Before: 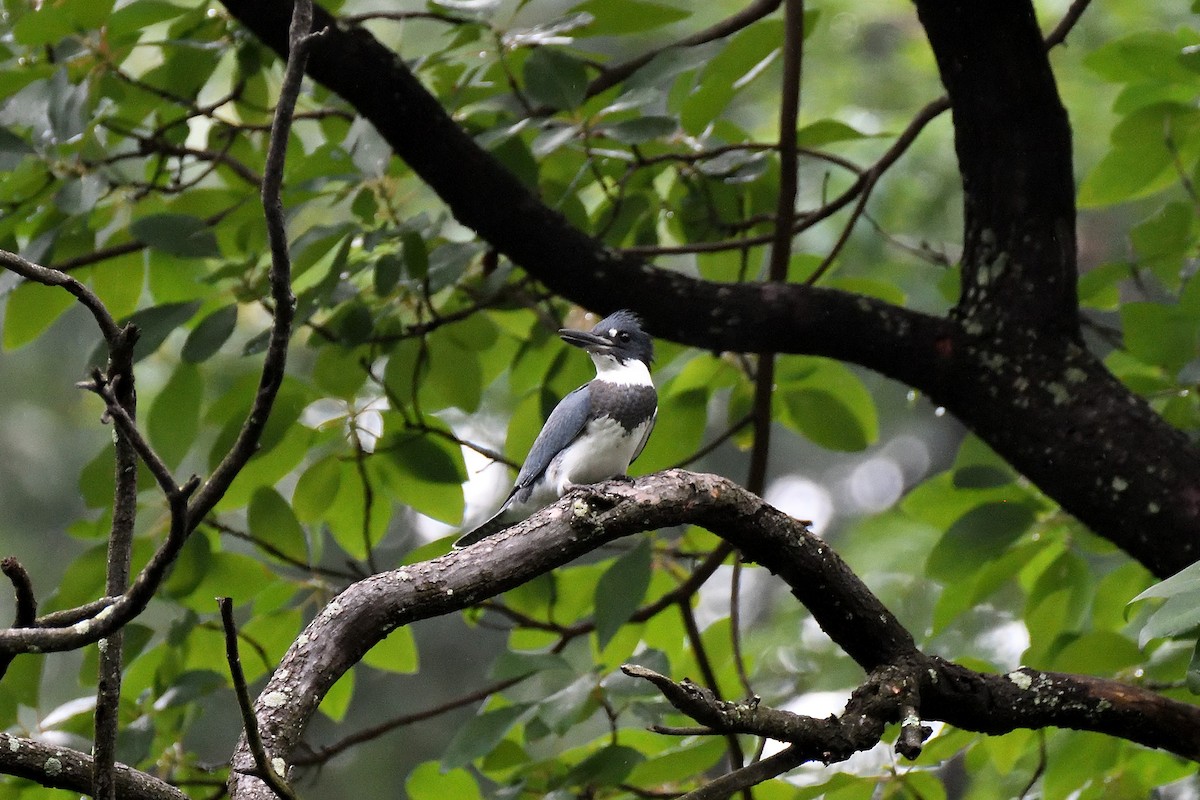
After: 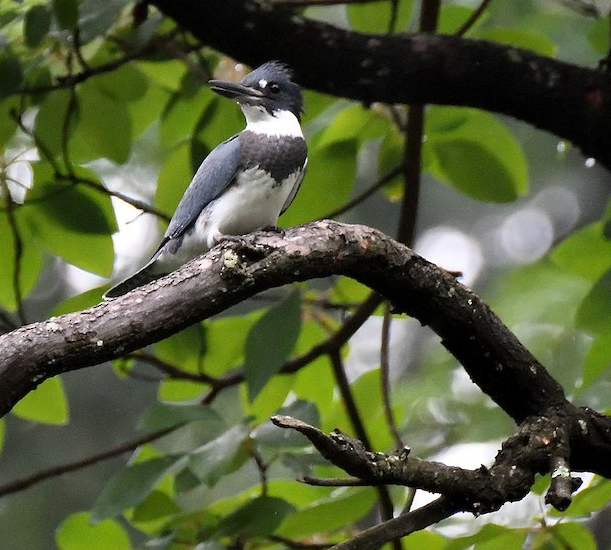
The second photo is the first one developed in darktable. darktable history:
crop and rotate: left 29.237%, top 31.152%, right 19.807%
tone equalizer: -7 EV 0.13 EV, smoothing diameter 25%, edges refinement/feathering 10, preserve details guided filter
